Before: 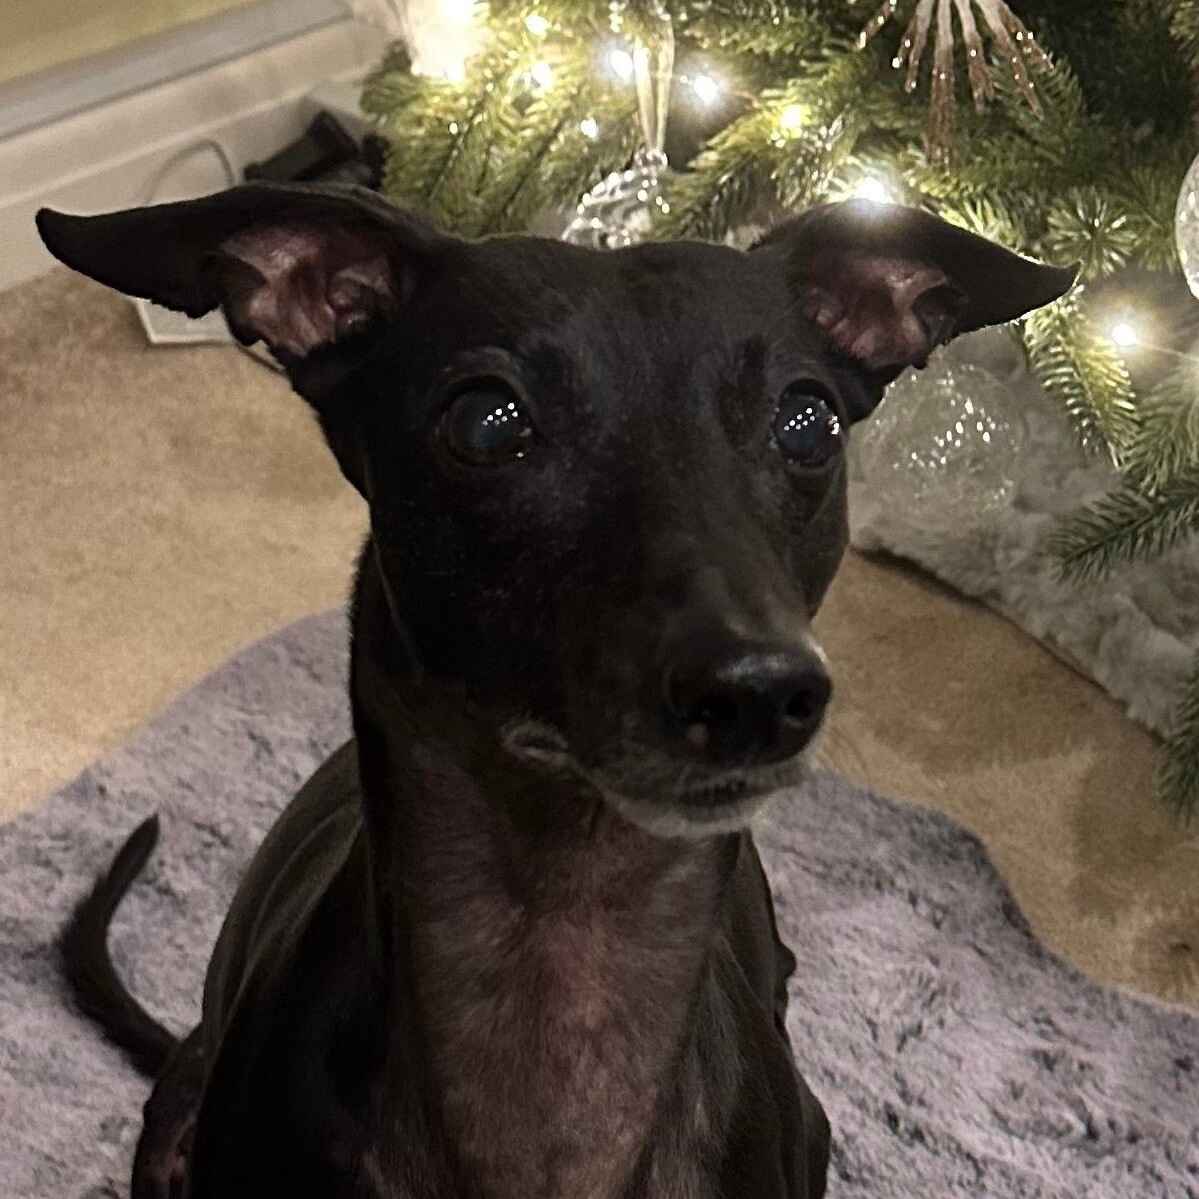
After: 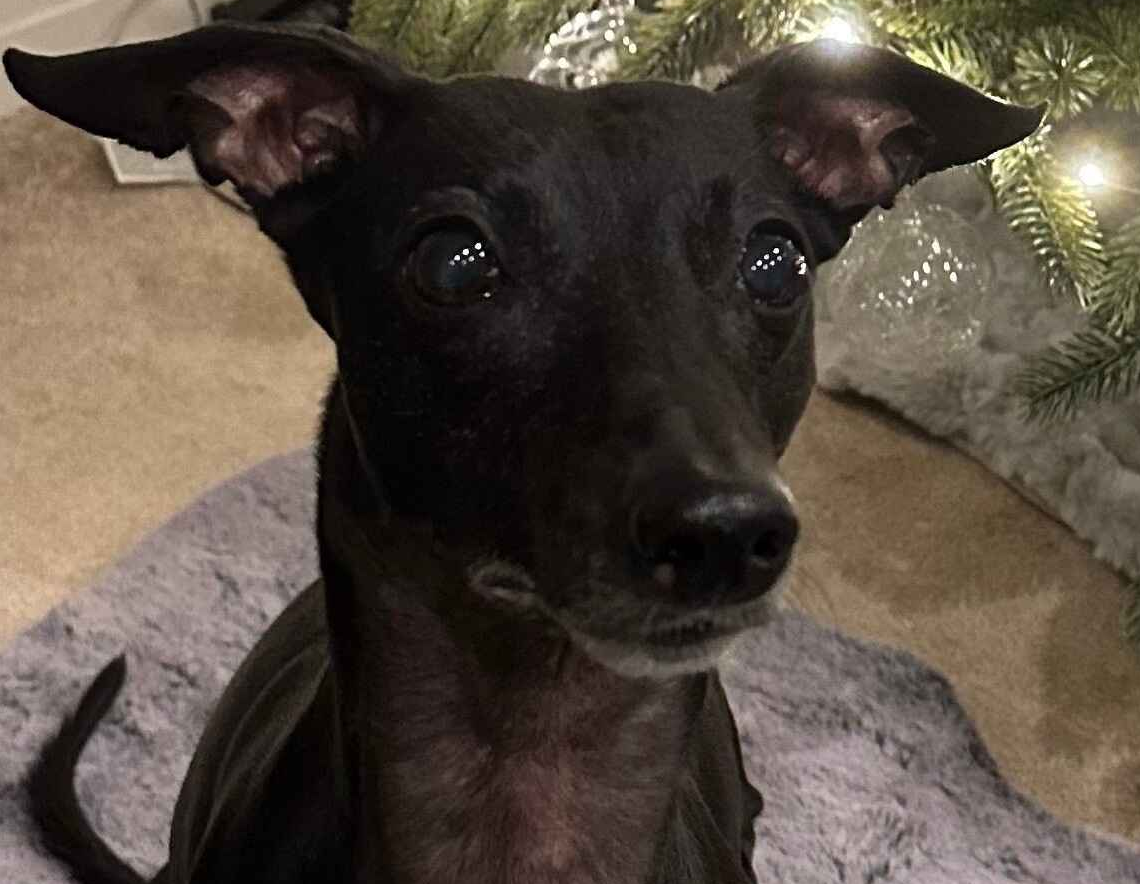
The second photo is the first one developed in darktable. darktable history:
crop and rotate: left 2.775%, top 13.404%, right 2.073%, bottom 12.798%
